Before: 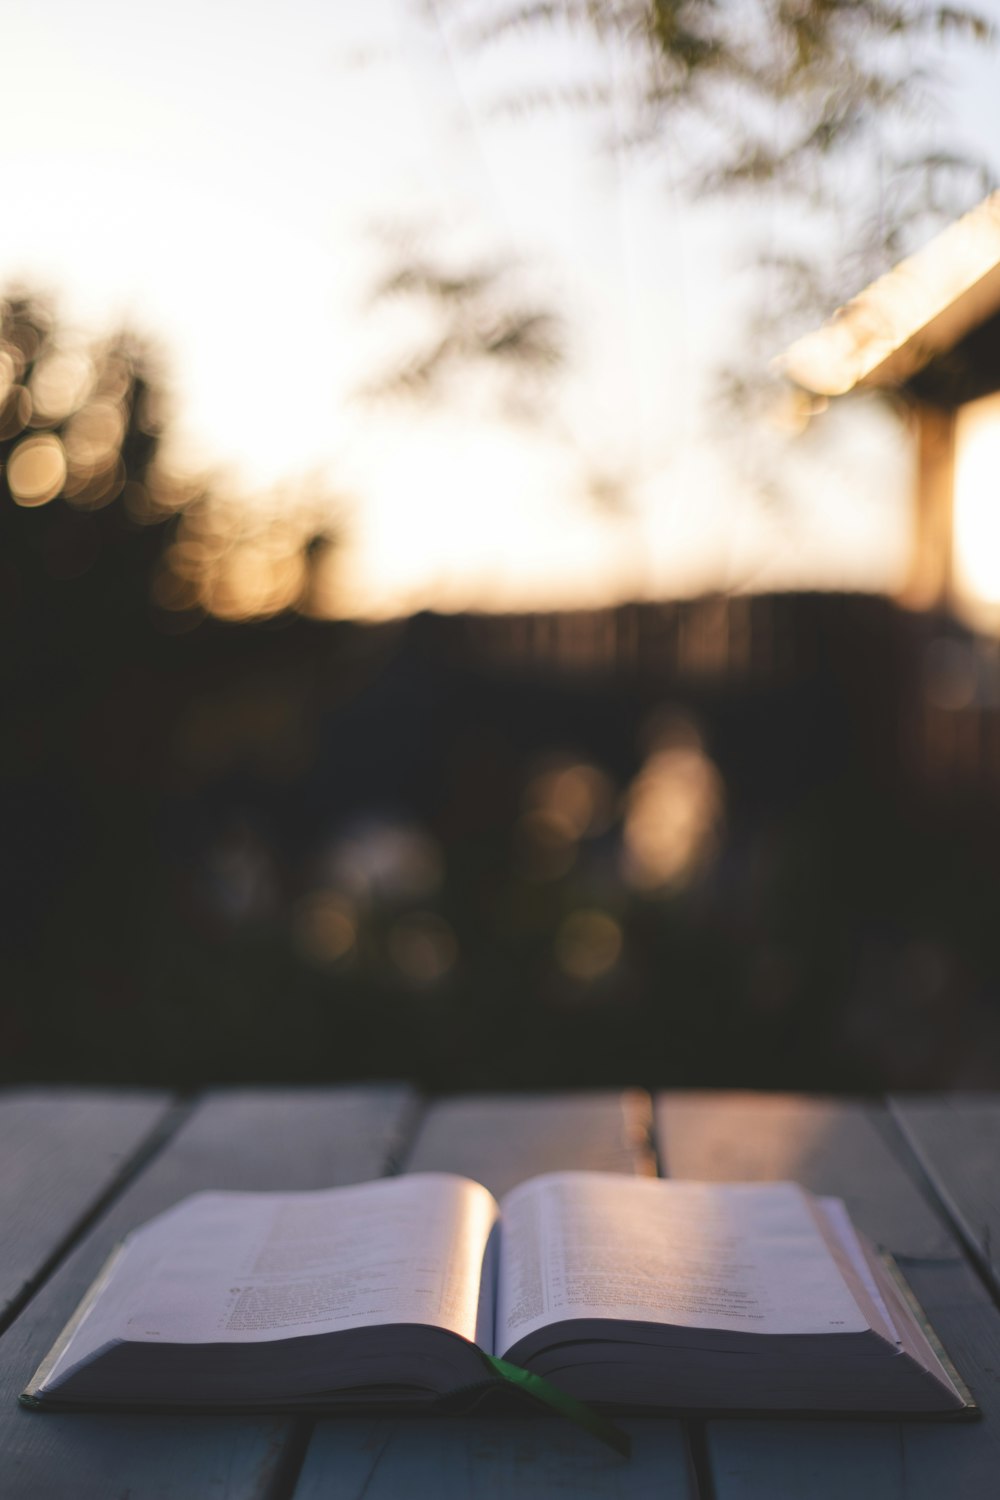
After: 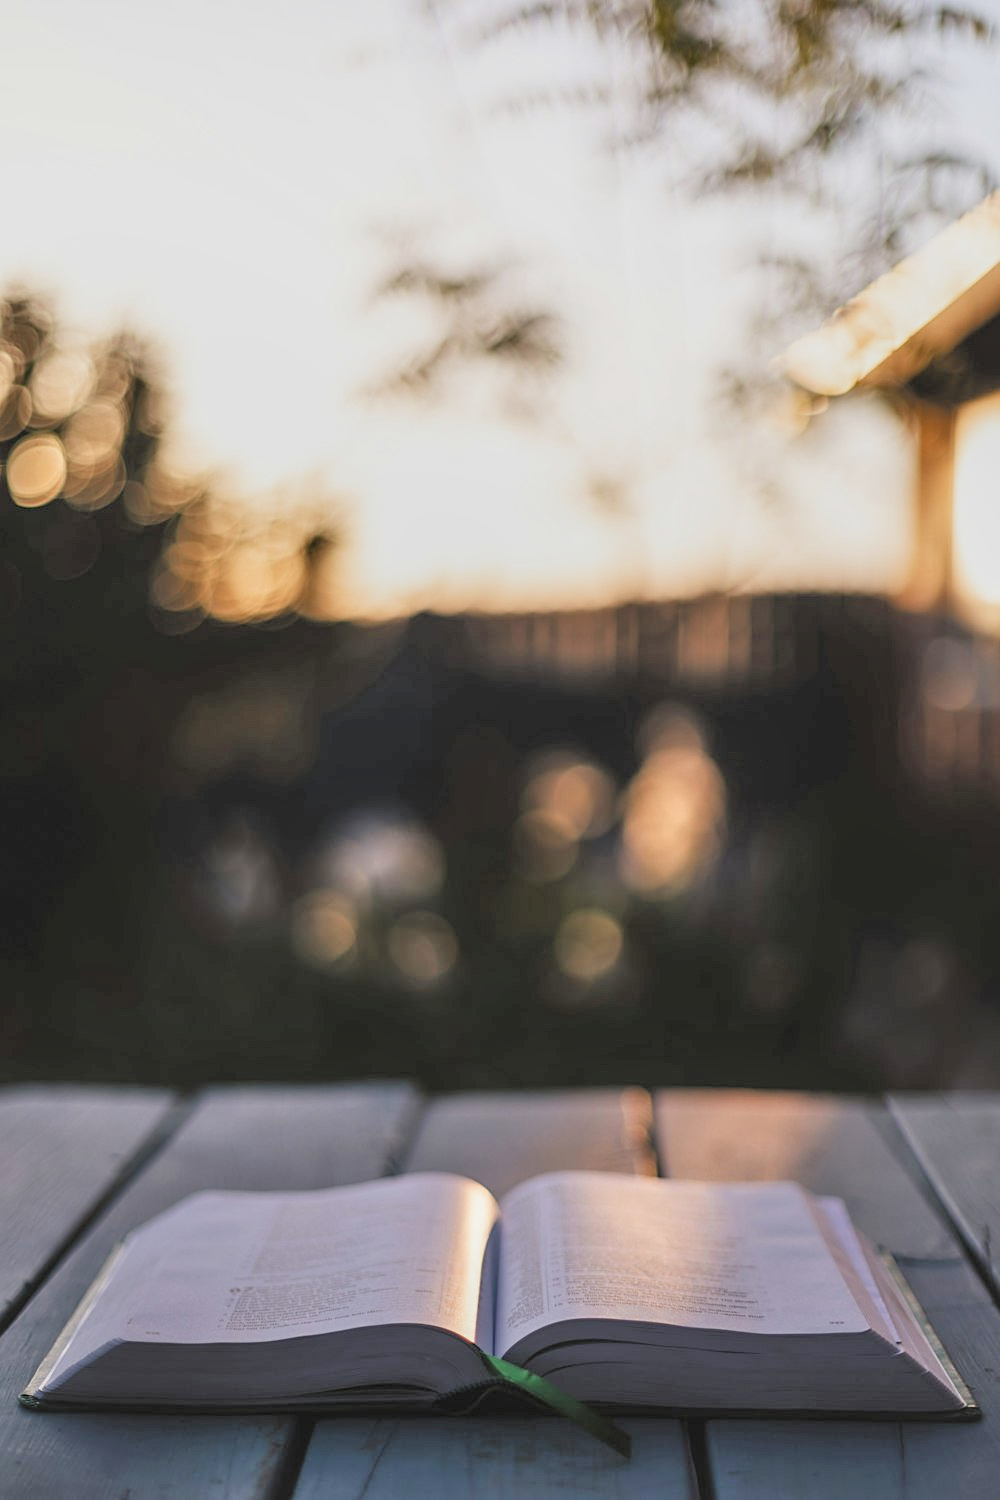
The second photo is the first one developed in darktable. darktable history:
filmic rgb: black relative exposure -7.7 EV, white relative exposure 4.42 EV, hardness 3.76, latitude 50.01%, contrast 1.101
local contrast: detail 130%
tone equalizer: -7 EV 0.153 EV, -6 EV 0.575 EV, -5 EV 1.13 EV, -4 EV 1.35 EV, -3 EV 1.17 EV, -2 EV 0.6 EV, -1 EV 0.156 EV
sharpen: on, module defaults
